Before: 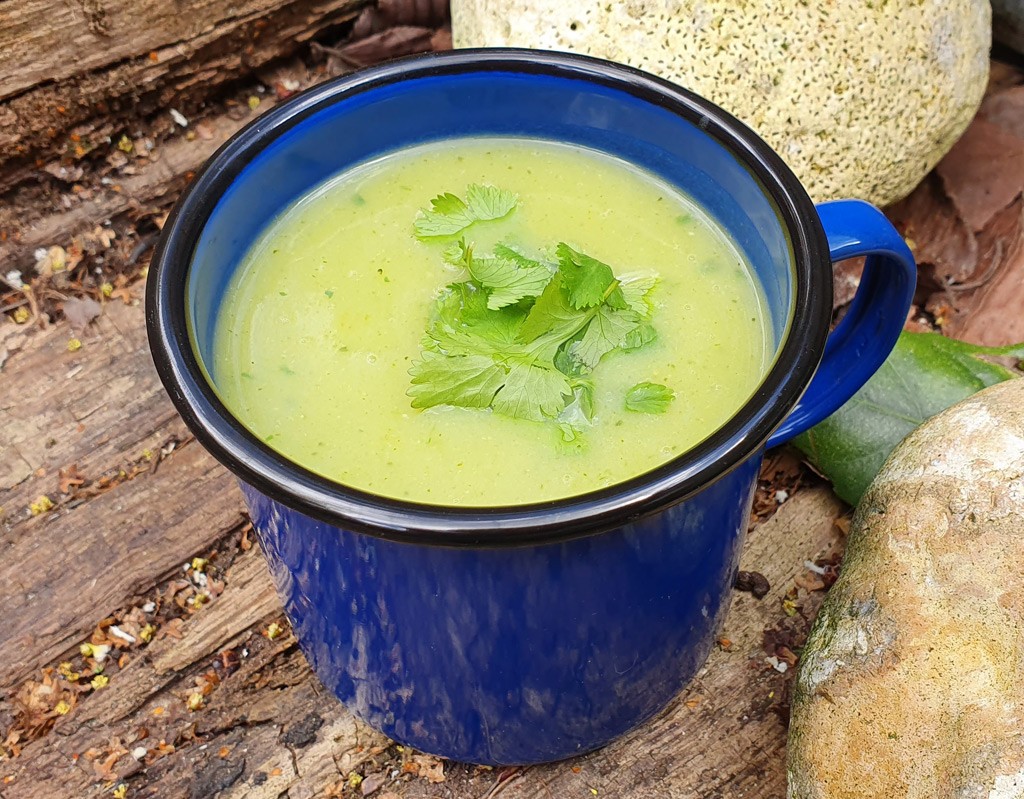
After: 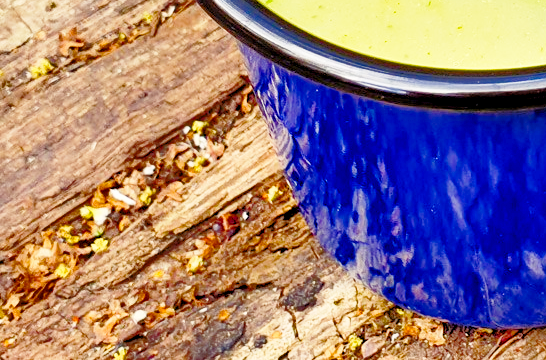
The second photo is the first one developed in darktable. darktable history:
tone equalizer: -8 EV -0.528 EV, -7 EV -0.319 EV, -6 EV -0.083 EV, -5 EV 0.413 EV, -4 EV 0.985 EV, -3 EV 0.791 EV, -2 EV -0.01 EV, -1 EV 0.14 EV, +0 EV -0.012 EV, smoothing 1
shadows and highlights: soften with gaussian
color balance rgb: shadows lift › chroma 3%, shadows lift › hue 280.8°, power › hue 330°, highlights gain › chroma 3%, highlights gain › hue 75.6°, global offset › luminance -1%, perceptual saturation grading › global saturation 20%, perceptual saturation grading › highlights -25%, perceptual saturation grading › shadows 50%, global vibrance 20%
crop and rotate: top 54.778%, right 46.61%, bottom 0.159%
white balance: red 0.978, blue 0.999
base curve: curves: ch0 [(0, 0) (0.028, 0.03) (0.121, 0.232) (0.46, 0.748) (0.859, 0.968) (1, 1)], preserve colors none
